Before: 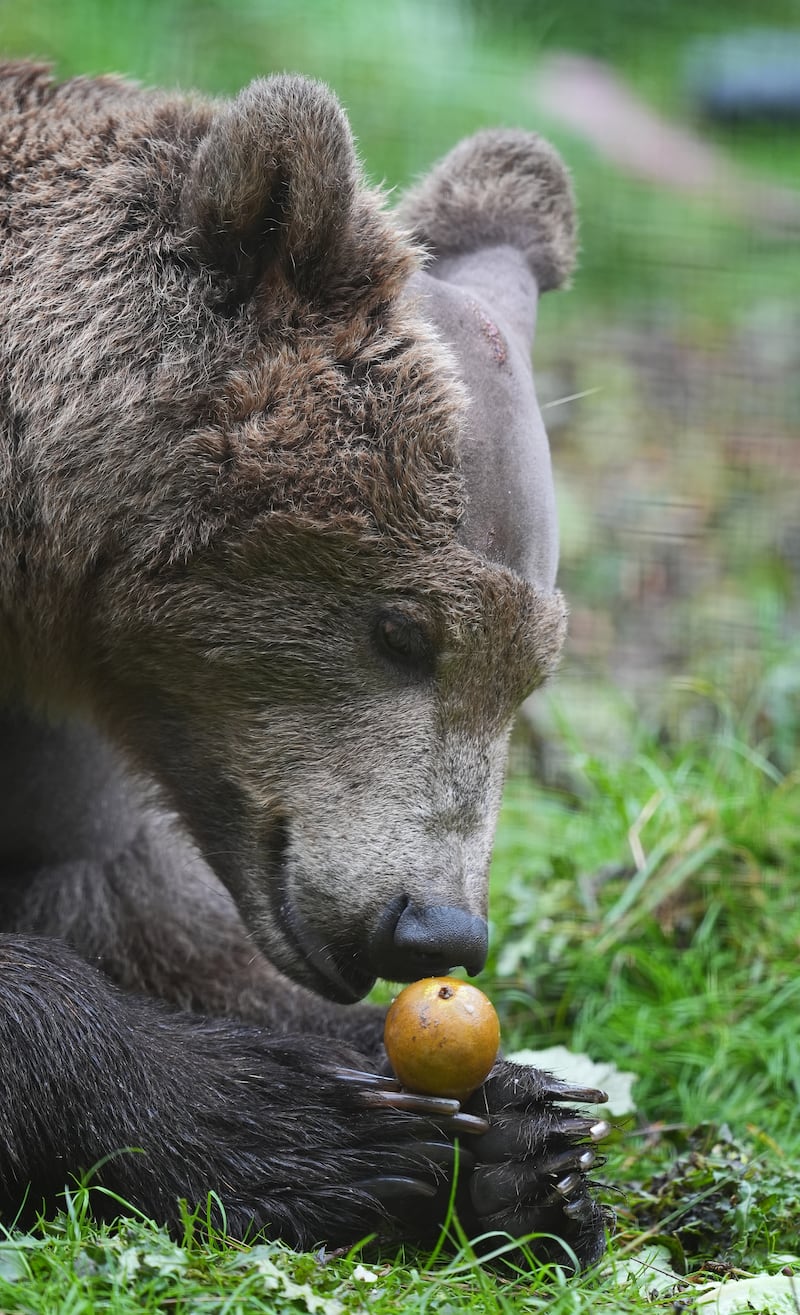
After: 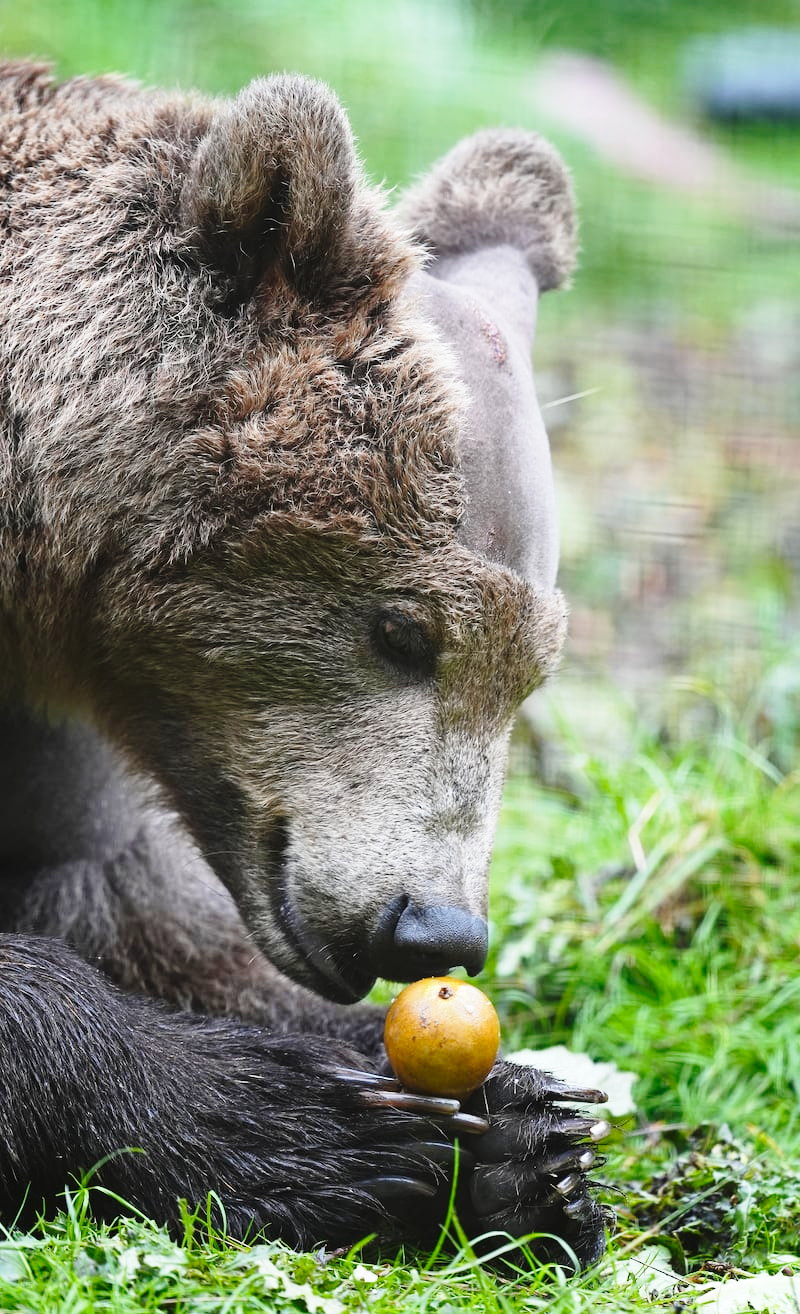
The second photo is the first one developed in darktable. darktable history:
rgb levels: preserve colors max RGB
base curve: curves: ch0 [(0, 0) (0.028, 0.03) (0.121, 0.232) (0.46, 0.748) (0.859, 0.968) (1, 1)], preserve colors none
crop: bottom 0.071%
